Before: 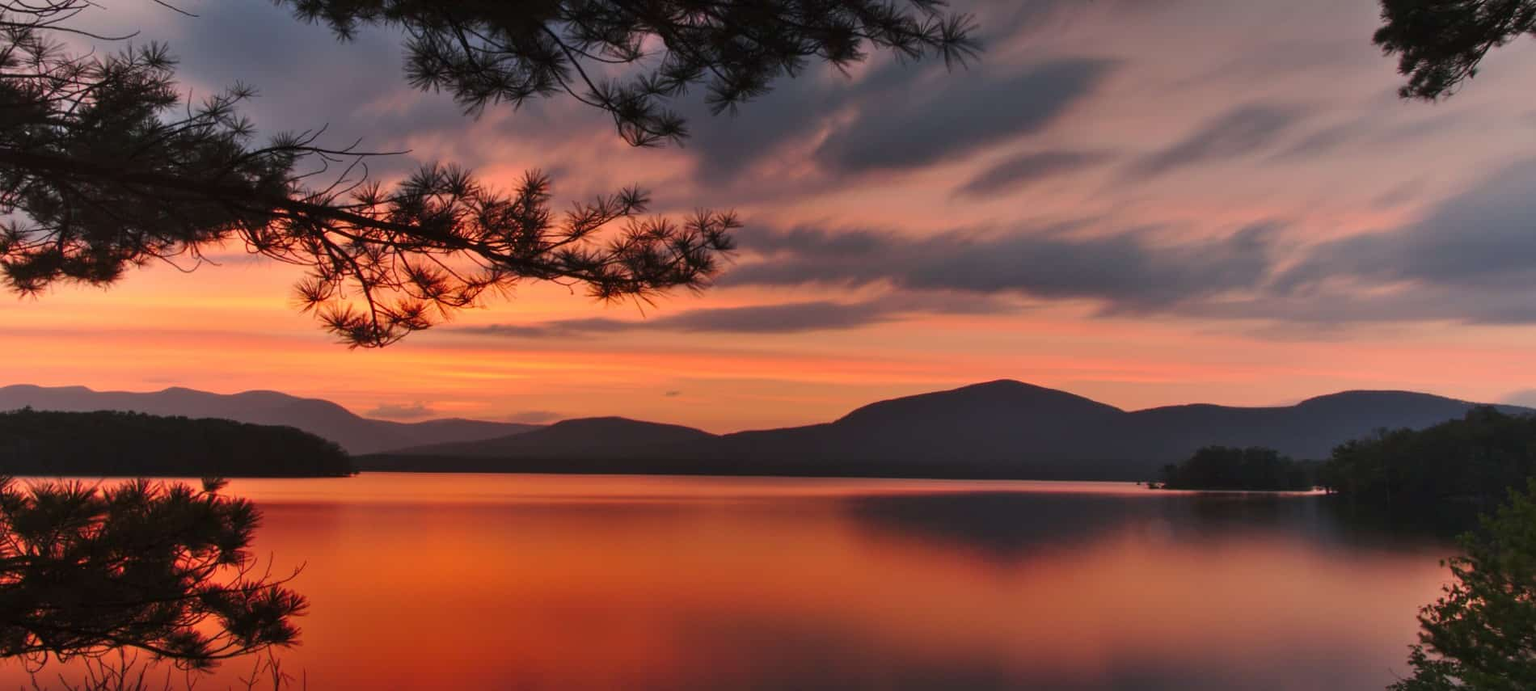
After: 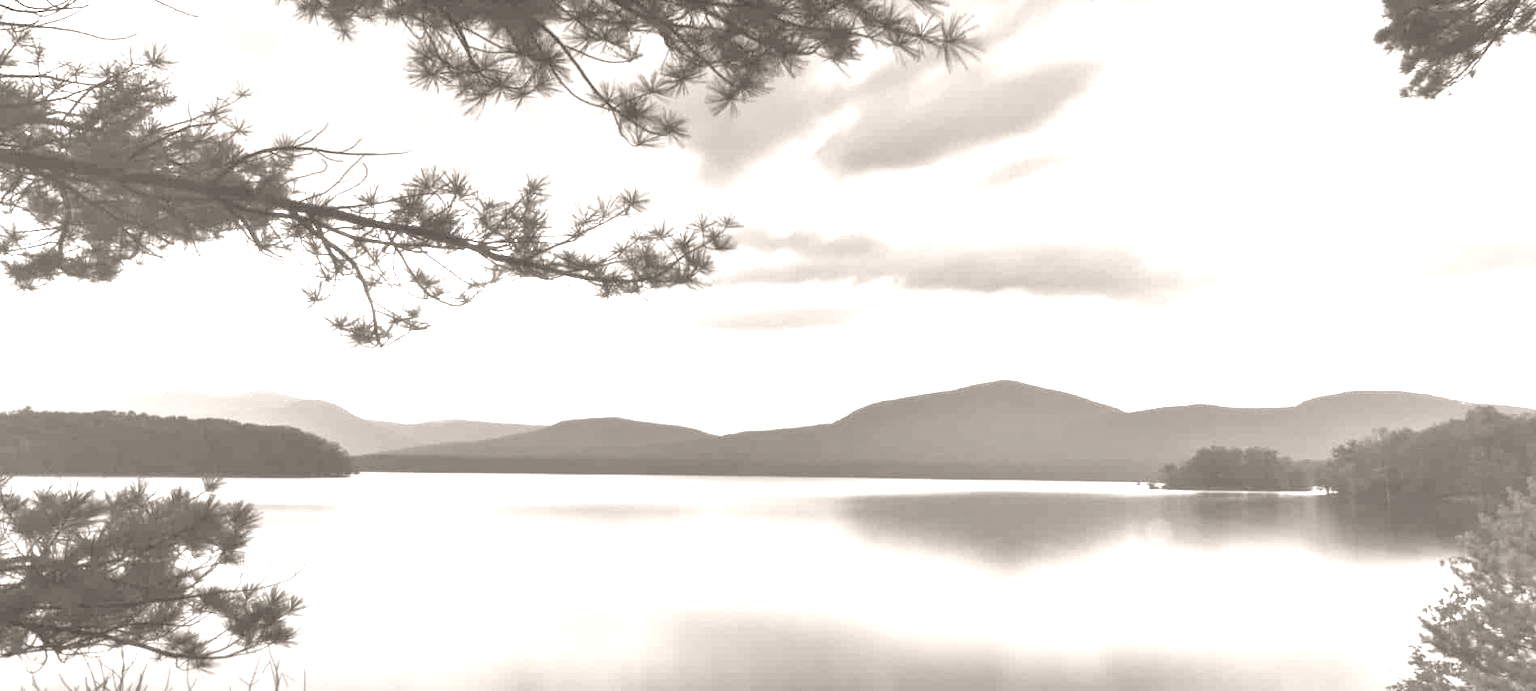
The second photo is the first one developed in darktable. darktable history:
shadows and highlights: shadows 37.27, highlights -28.18, soften with gaussian
exposure: black level correction 0.001, exposure 2 EV, compensate highlight preservation false
colorize: hue 34.49°, saturation 35.33%, source mix 100%, lightness 55%, version 1
